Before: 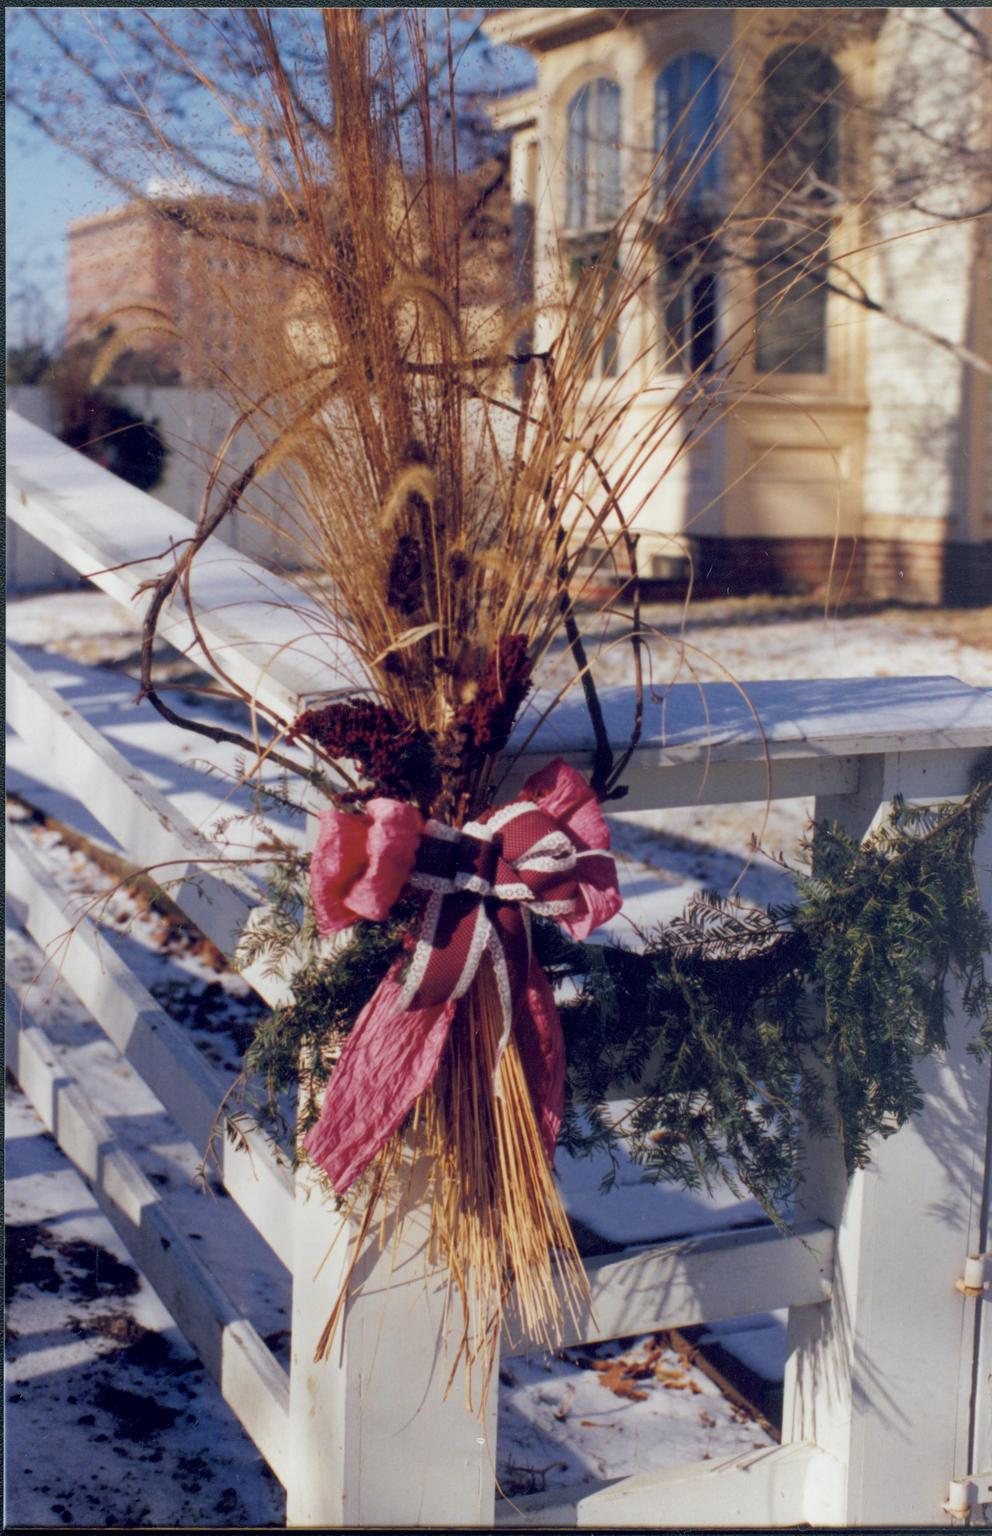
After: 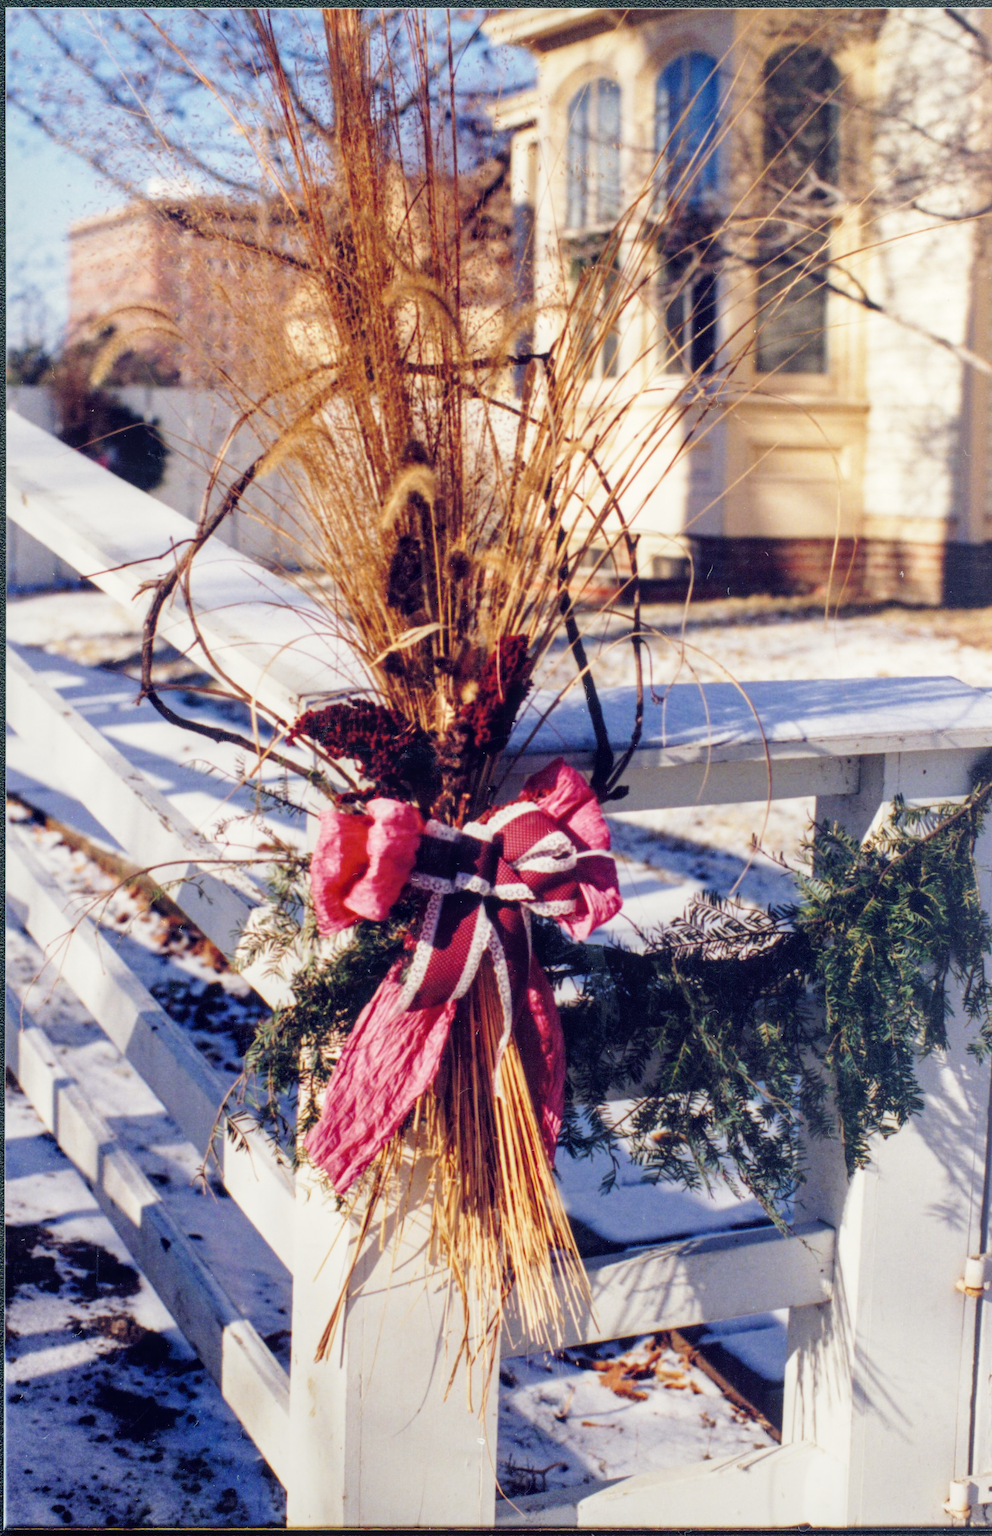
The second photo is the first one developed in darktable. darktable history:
local contrast: detail 117%
base curve: curves: ch0 [(0, 0) (0.028, 0.03) (0.121, 0.232) (0.46, 0.748) (0.859, 0.968) (1, 1)], preserve colors none
color correction: highlights b* 3
